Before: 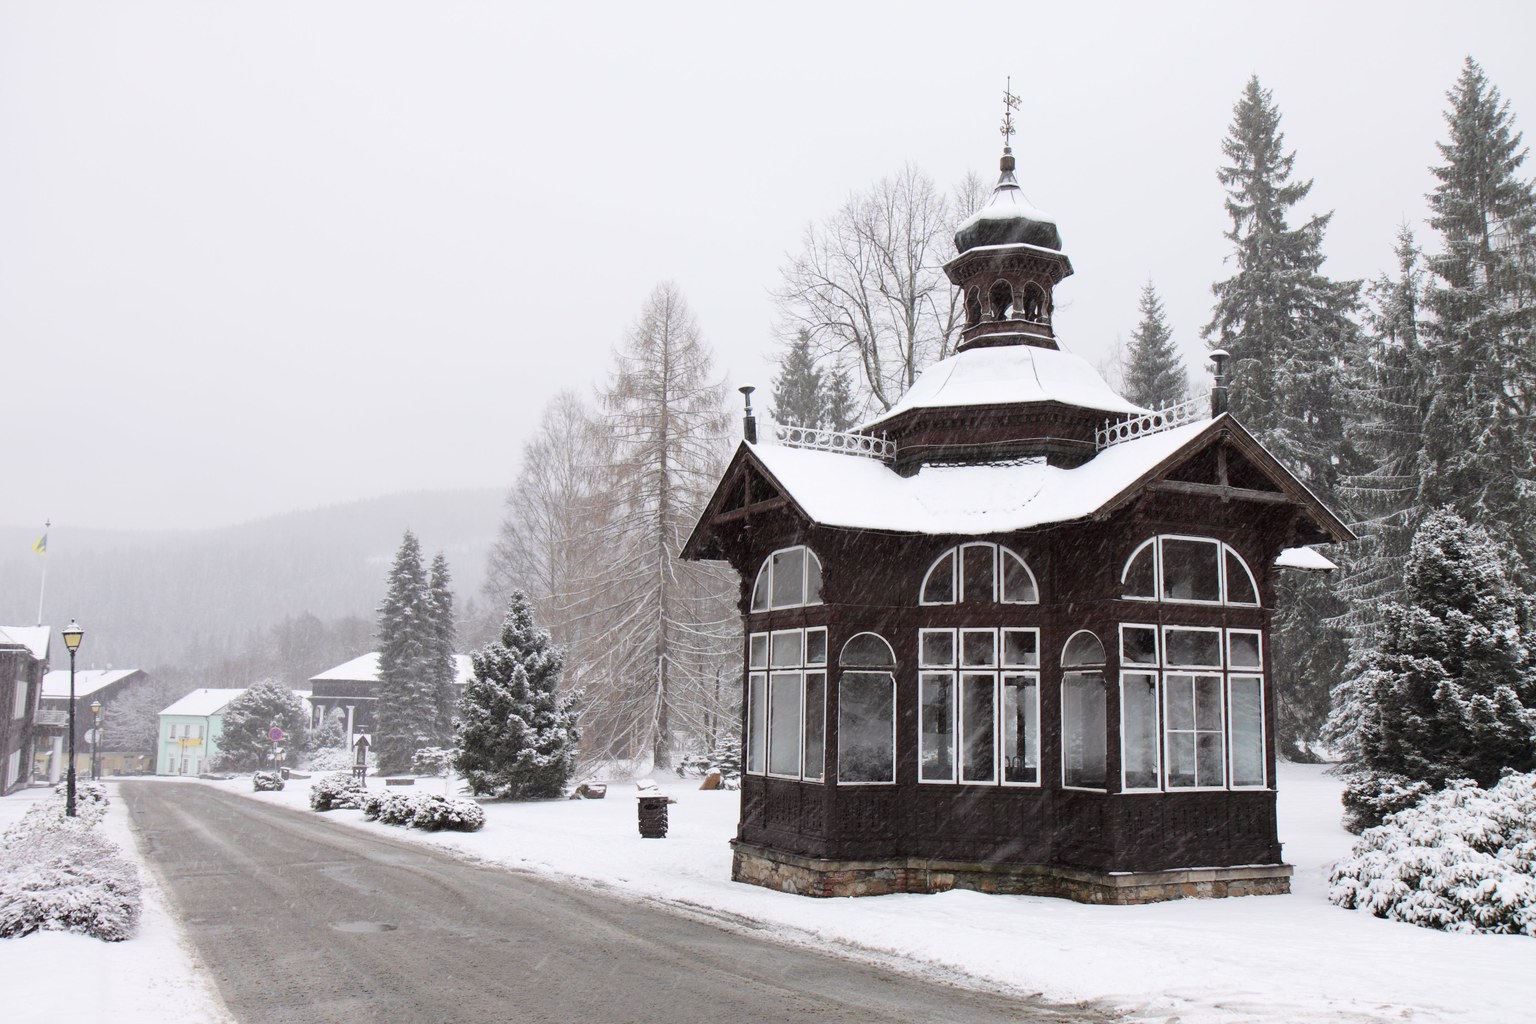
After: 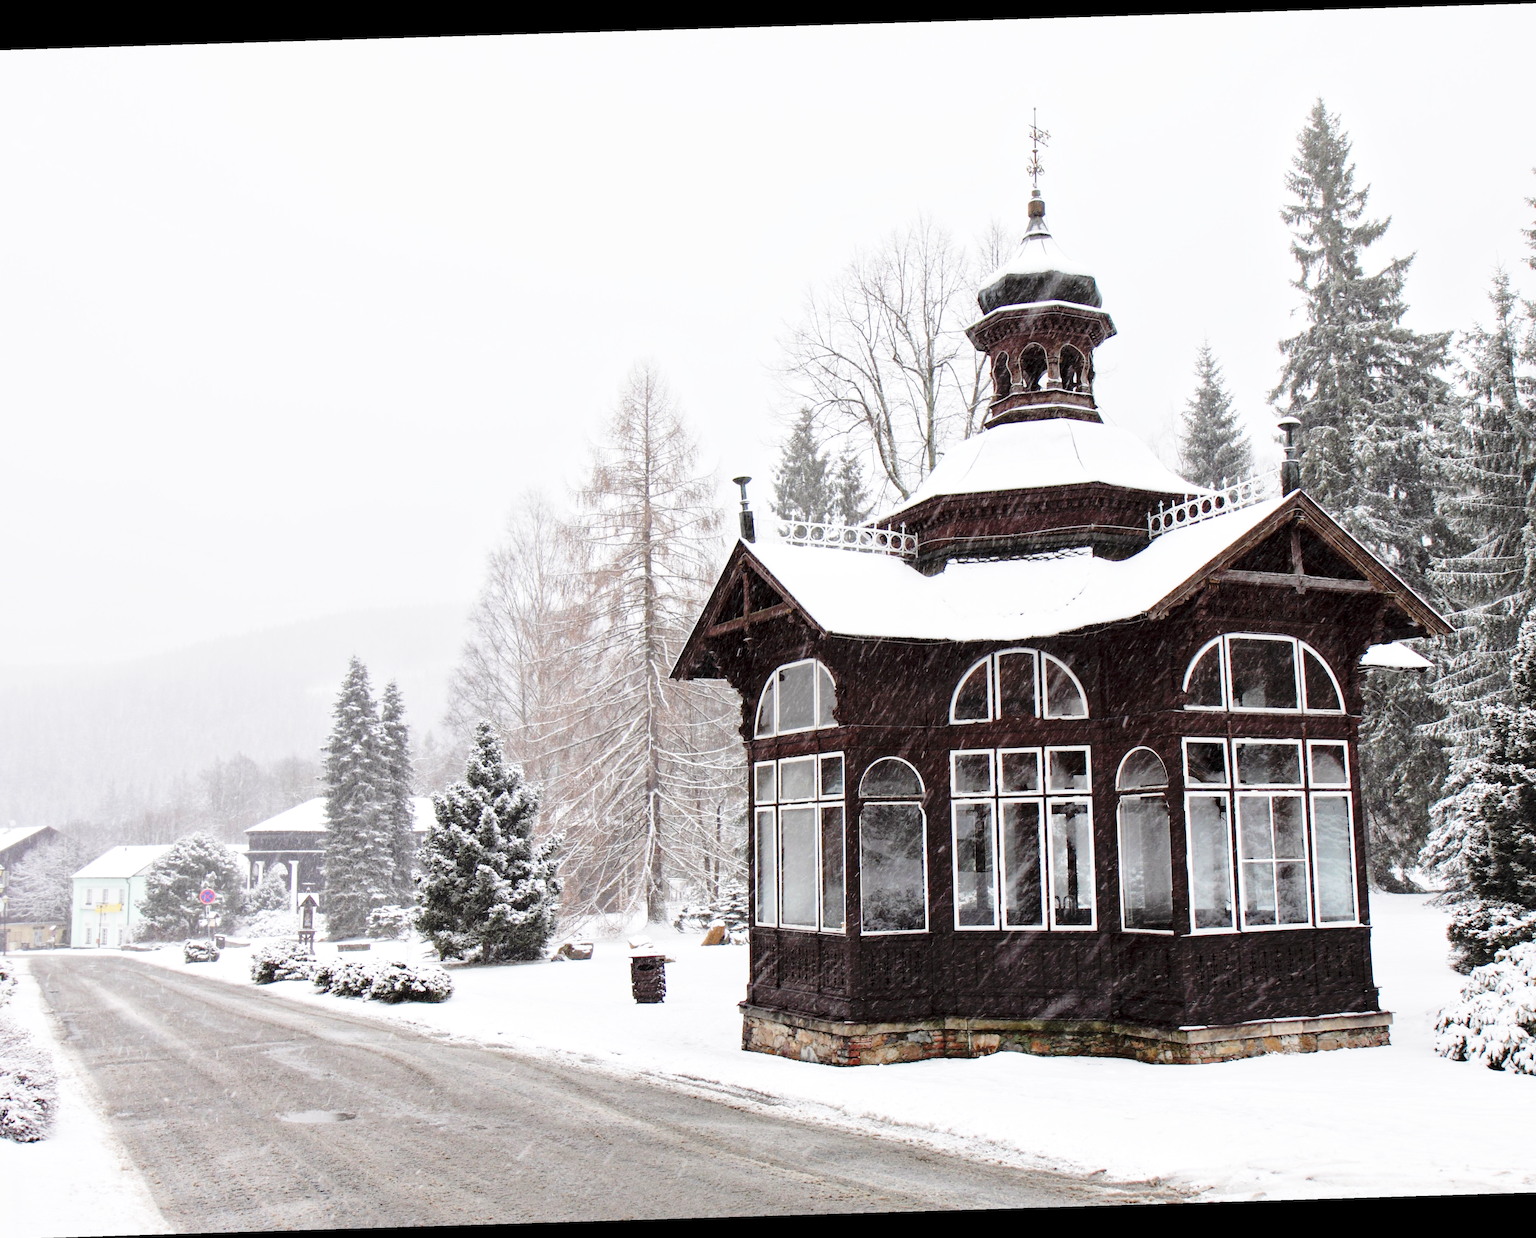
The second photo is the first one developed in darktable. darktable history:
base curve: curves: ch0 [(0, 0) (0.028, 0.03) (0.121, 0.232) (0.46, 0.748) (0.859, 0.968) (1, 1)], preserve colors none
crop: left 7.598%, right 7.873%
local contrast: mode bilateral grid, contrast 20, coarseness 50, detail 132%, midtone range 0.2
haze removal: compatibility mode true, adaptive false
rotate and perspective: rotation -1.75°, automatic cropping off
